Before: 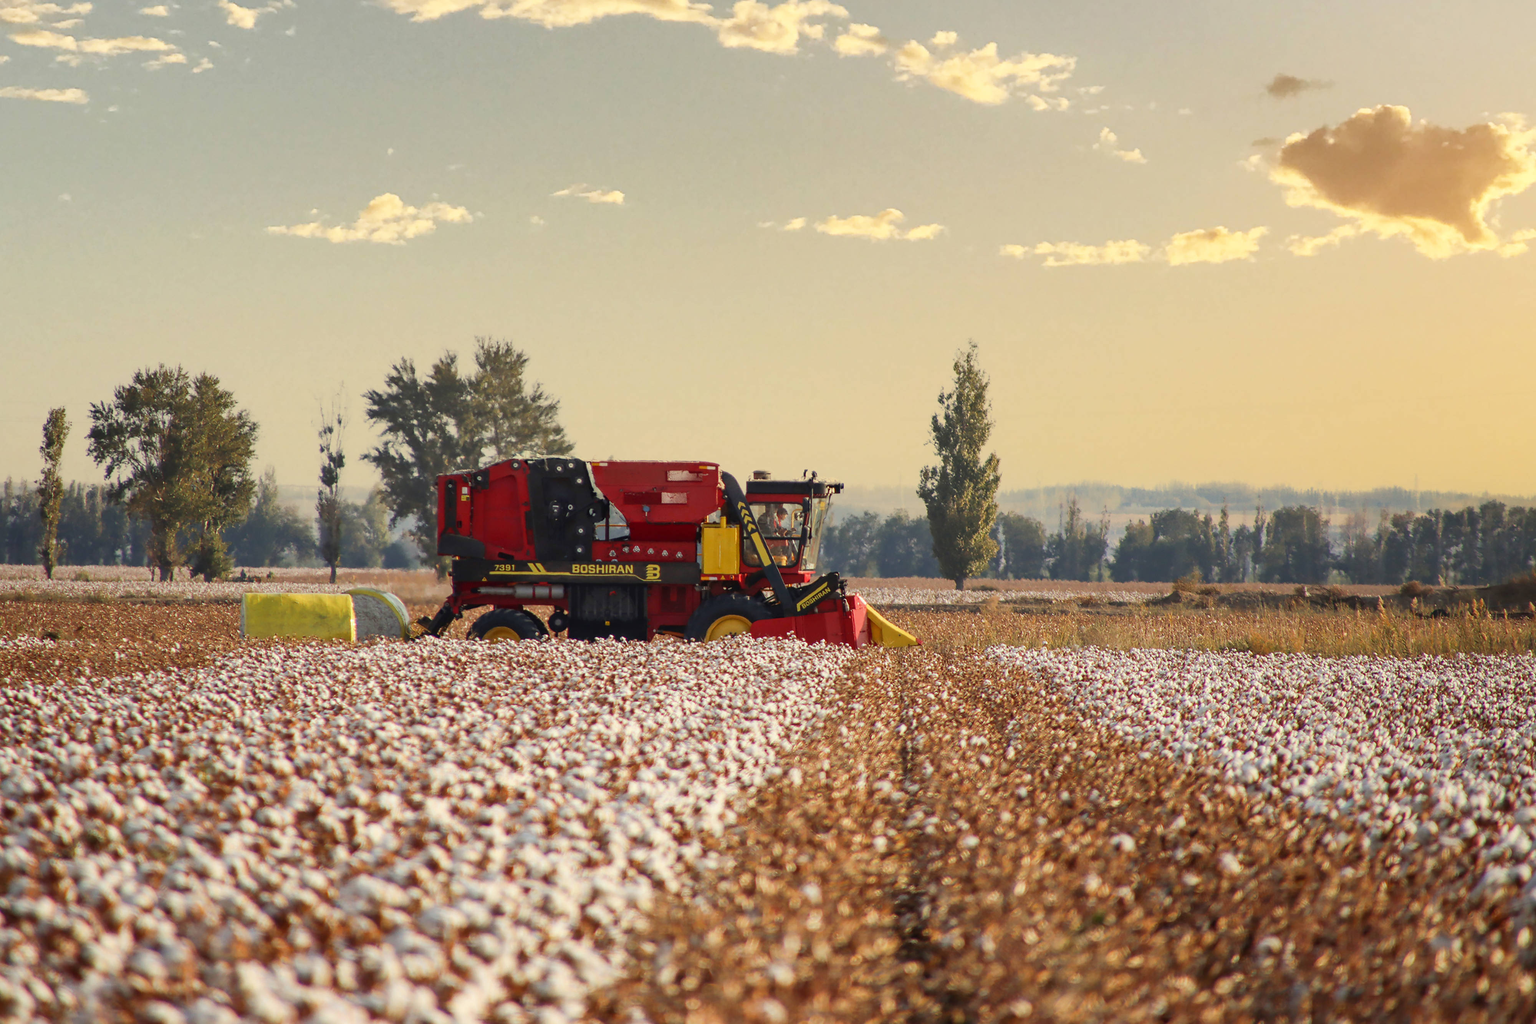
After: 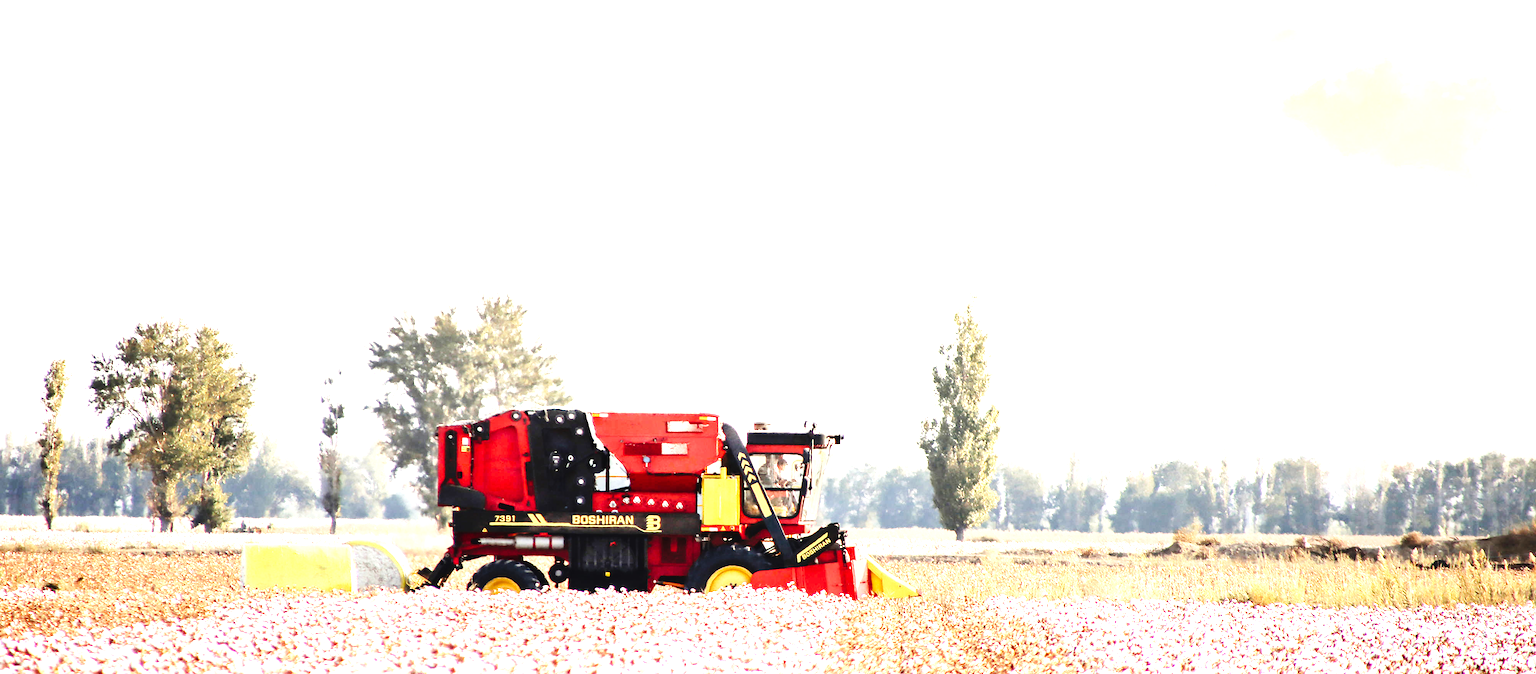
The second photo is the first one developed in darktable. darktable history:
crop and rotate: top 4.873%, bottom 29.254%
base curve: curves: ch0 [(0, 0) (0.036, 0.025) (0.121, 0.166) (0.206, 0.329) (0.605, 0.79) (1, 1)], preserve colors none
exposure: black level correction 0, exposure 1.467 EV, compensate highlight preservation false
tone equalizer: -8 EV -1.08 EV, -7 EV -0.99 EV, -6 EV -0.877 EV, -5 EV -0.588 EV, -3 EV 0.584 EV, -2 EV 0.875 EV, -1 EV 1.01 EV, +0 EV 1.06 EV, edges refinement/feathering 500, mask exposure compensation -1.57 EV, preserve details no
